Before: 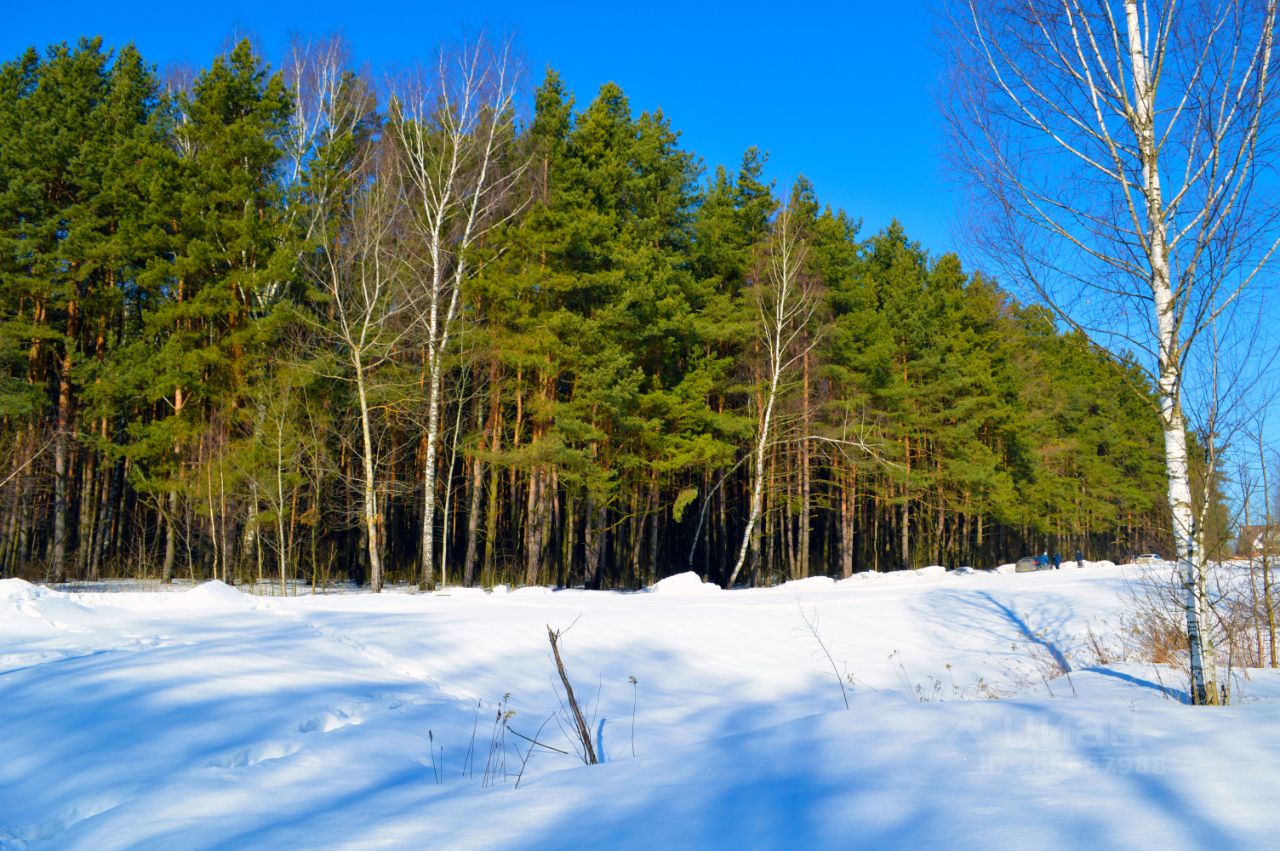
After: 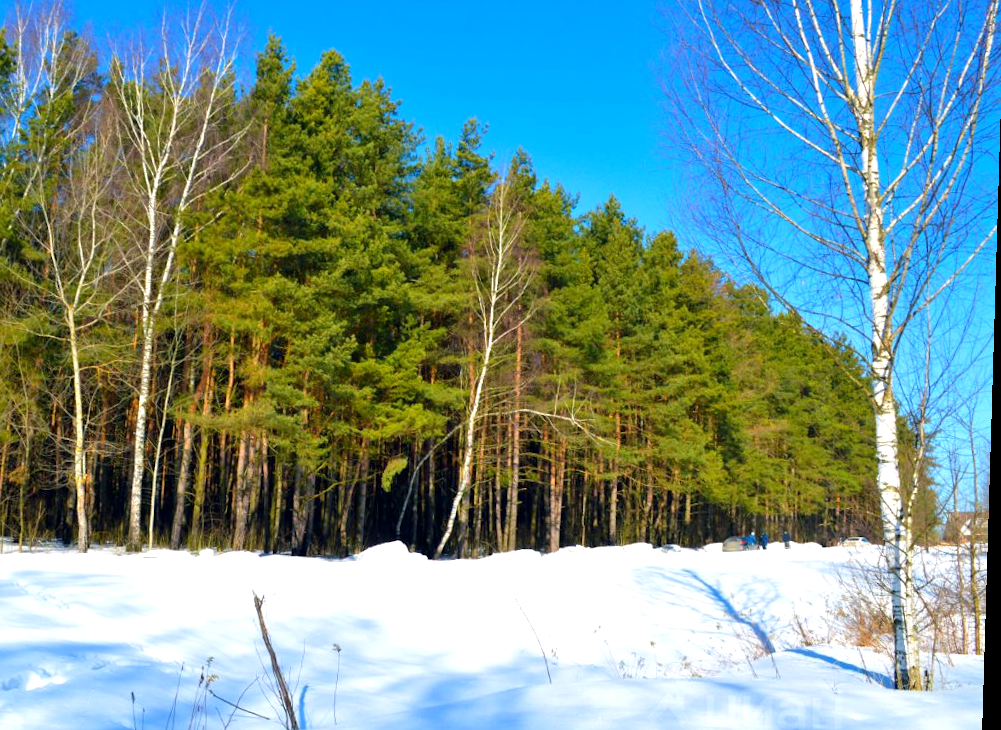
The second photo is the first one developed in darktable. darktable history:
exposure: black level correction 0.001, exposure 0.5 EV, compensate exposure bias true, compensate highlight preservation false
crop: left 23.095%, top 5.827%, bottom 11.854%
rotate and perspective: rotation 1.72°, automatic cropping off
tone equalizer: on, module defaults
